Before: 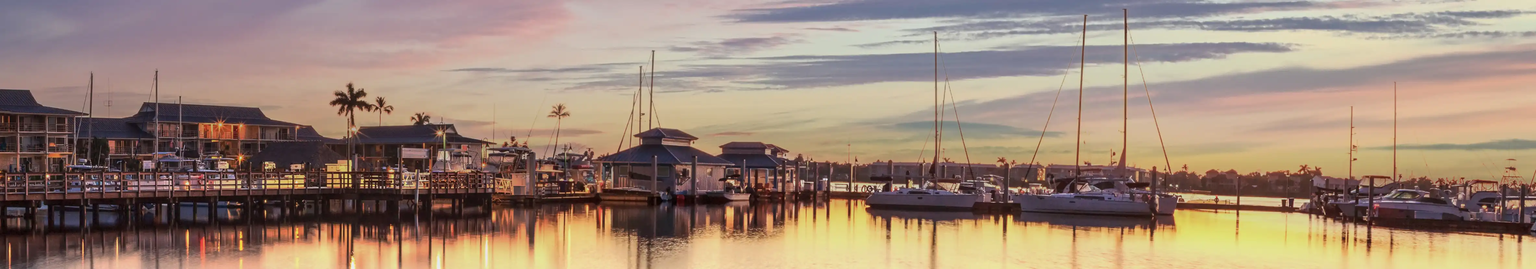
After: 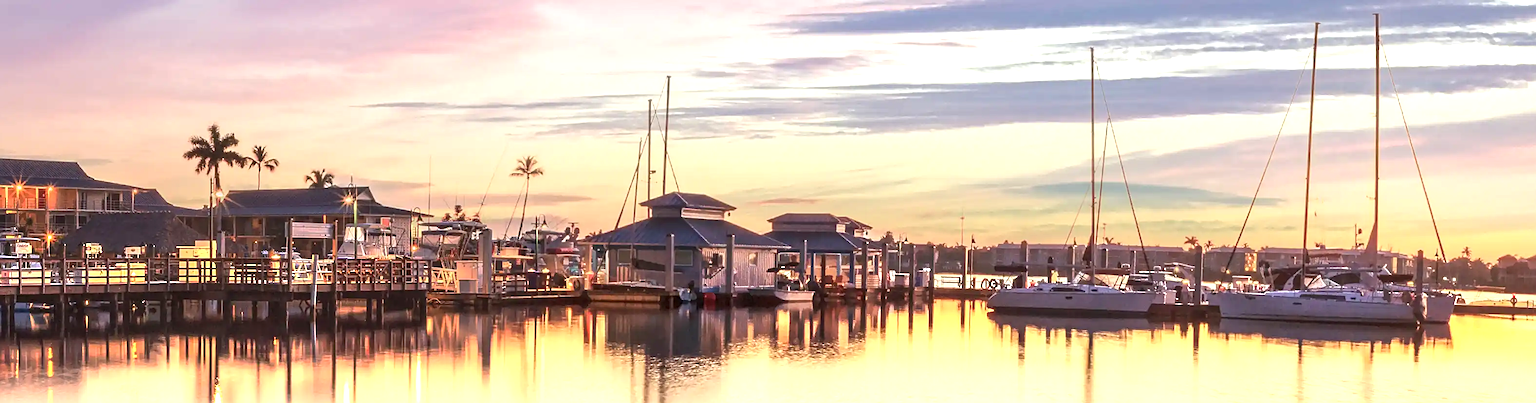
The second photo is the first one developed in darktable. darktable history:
crop and rotate: left 13.537%, right 19.796%
sharpen: on, module defaults
exposure: exposure 1 EV, compensate highlight preservation false
